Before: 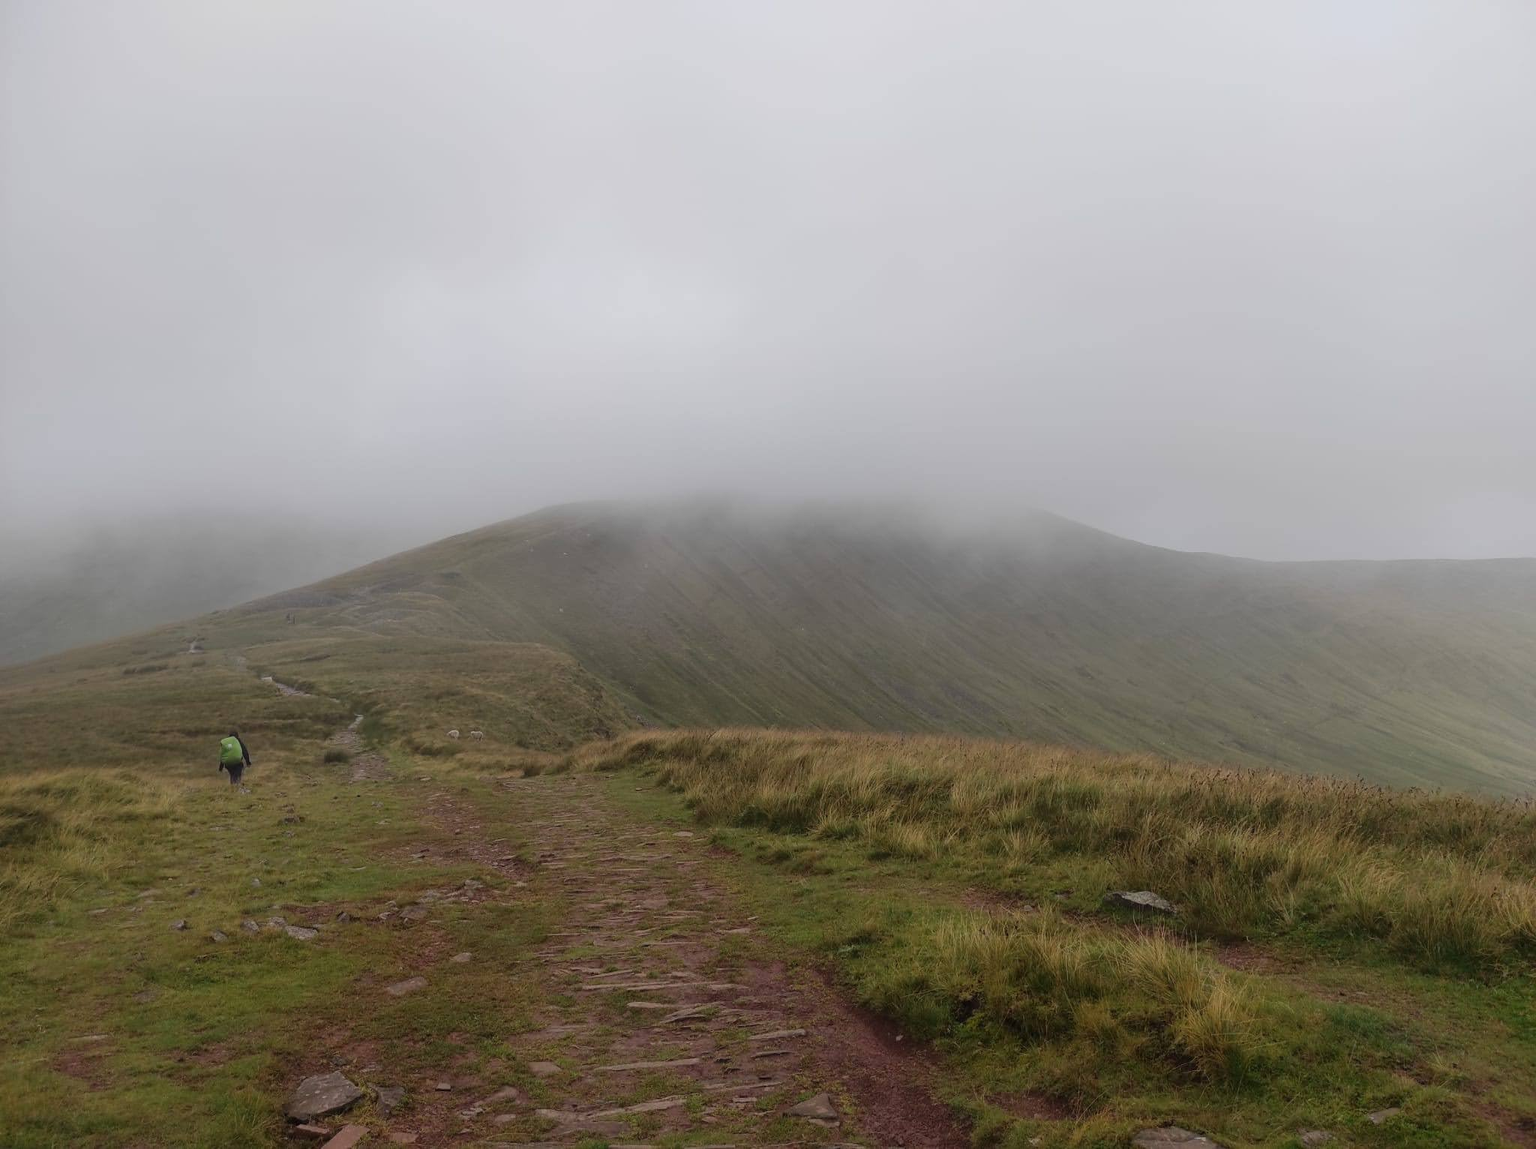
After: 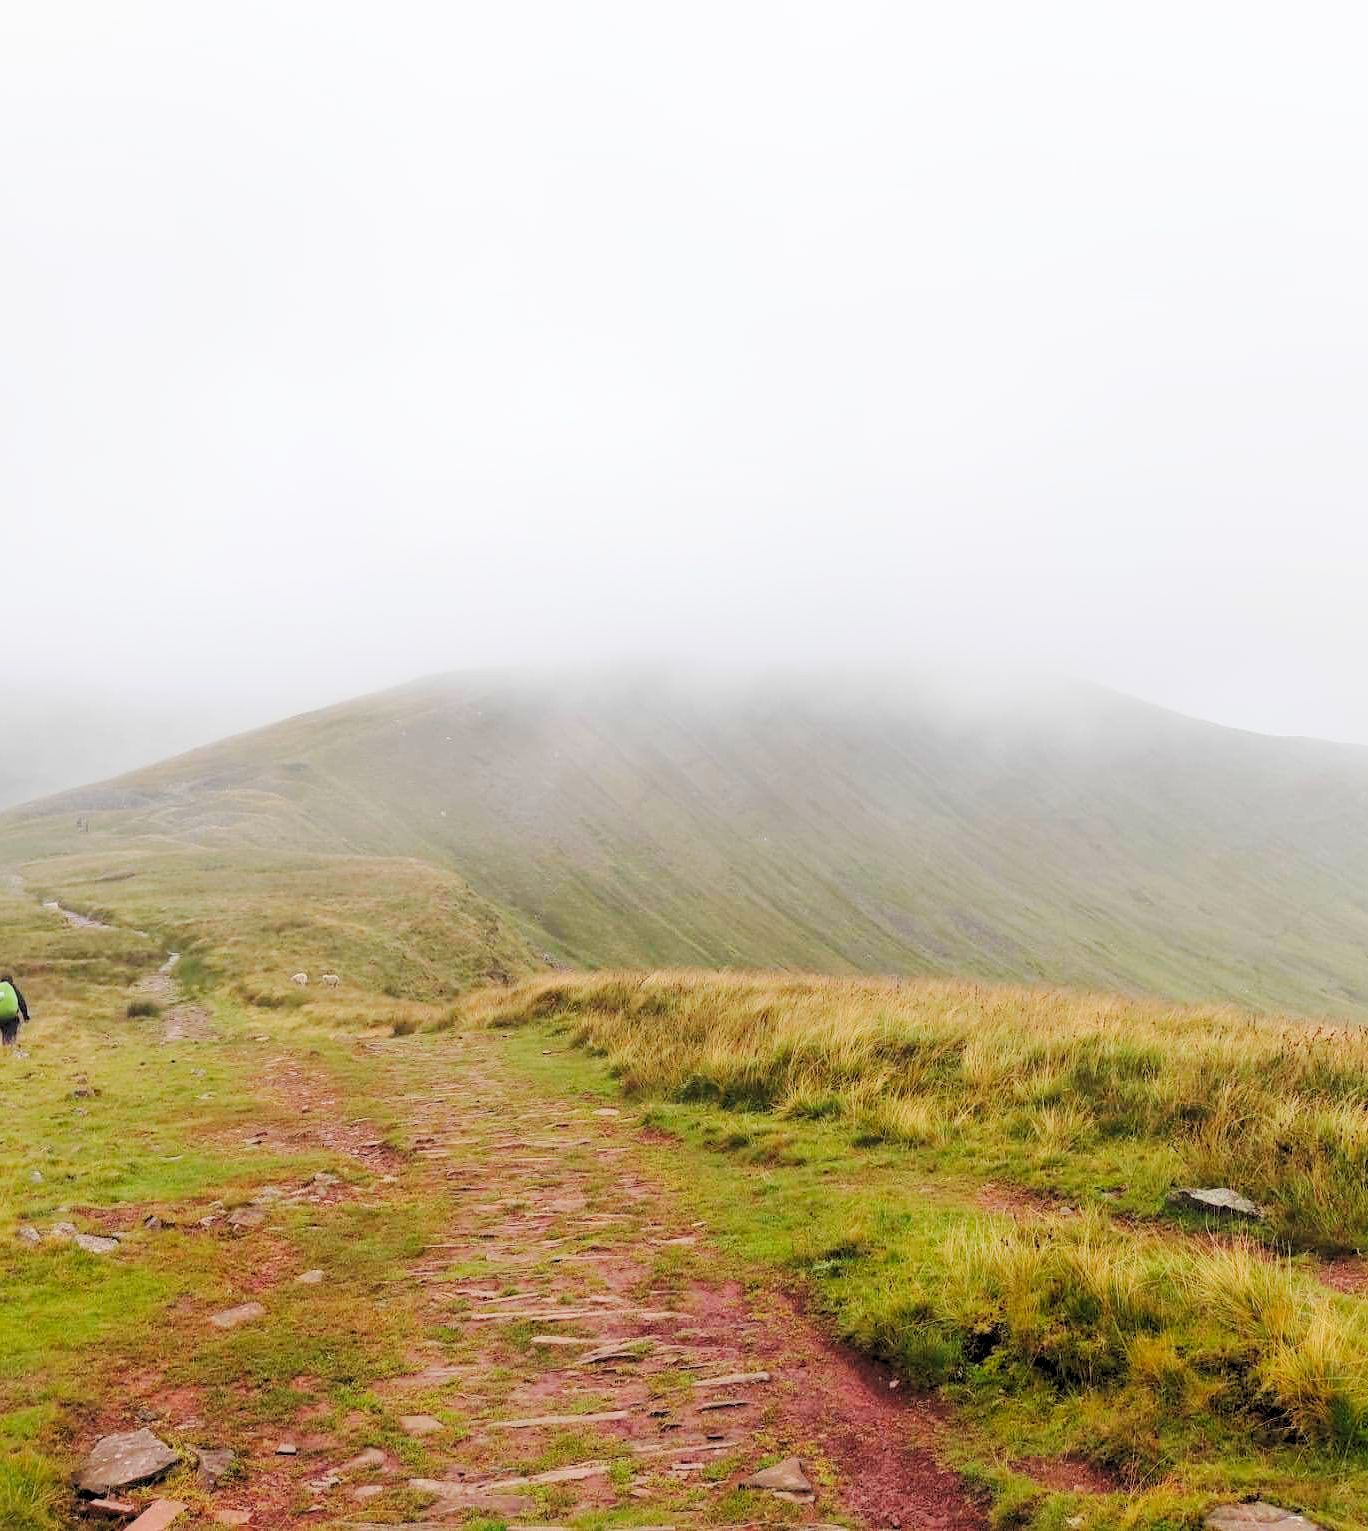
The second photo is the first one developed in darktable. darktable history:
base curve: curves: ch0 [(0, 0) (0.028, 0.03) (0.121, 0.232) (0.46, 0.748) (0.859, 0.968) (1, 1)], preserve colors none
crop and rotate: left 14.937%, right 18.247%
levels: black 0.056%, levels [0.072, 0.414, 0.976]
